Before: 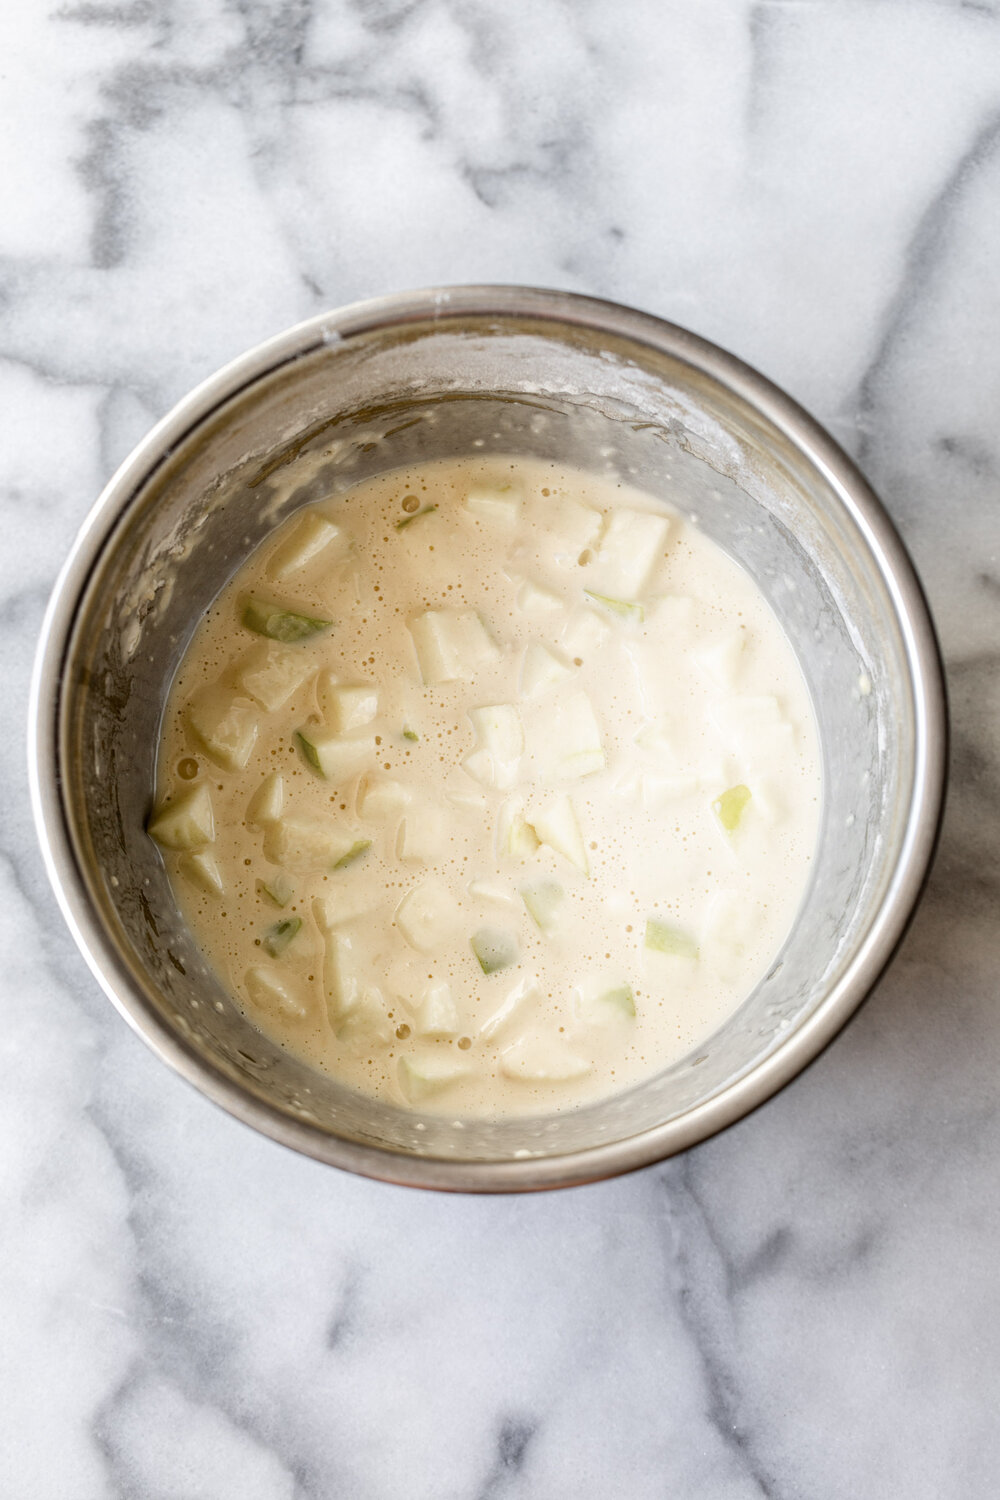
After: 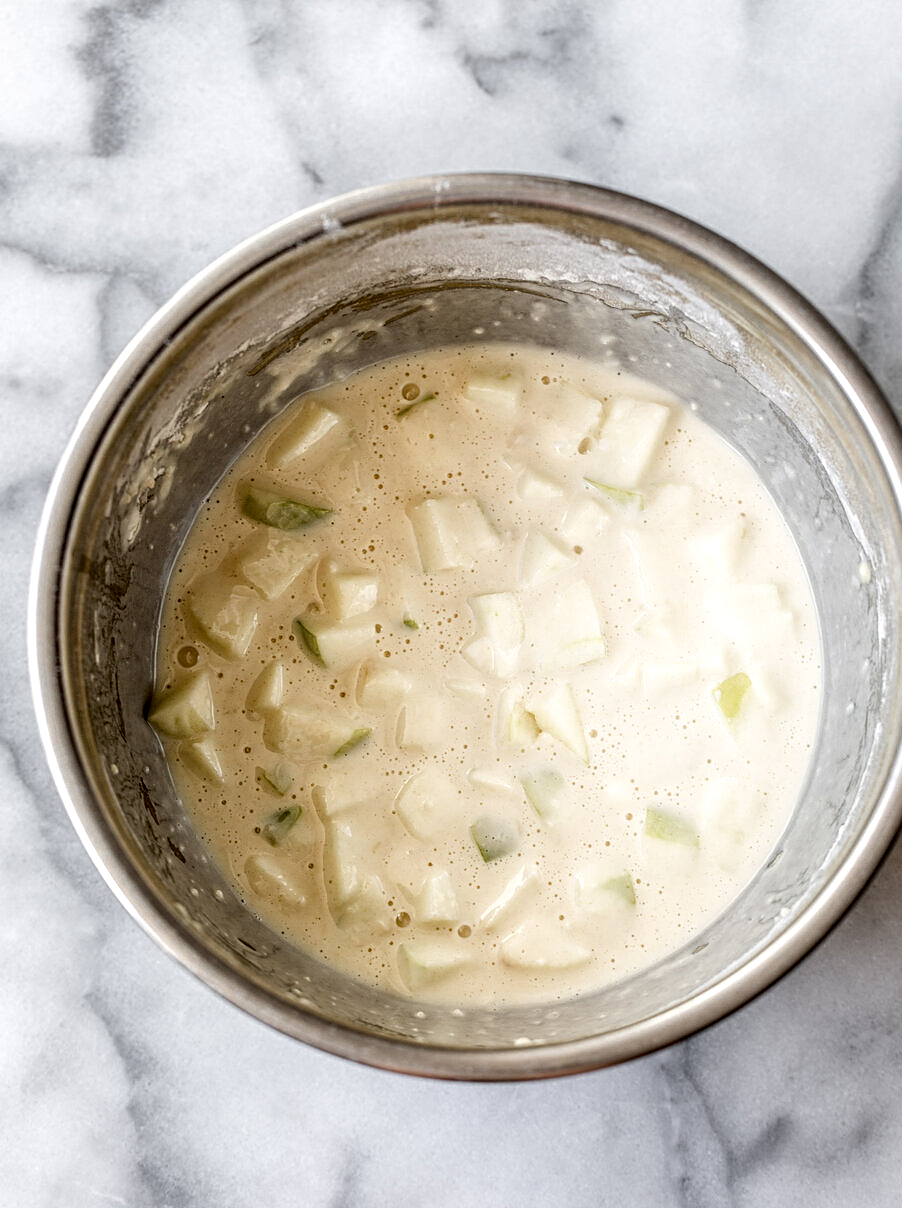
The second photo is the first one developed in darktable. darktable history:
sharpen: on, module defaults
crop: top 7.49%, right 9.717%, bottom 11.943%
local contrast: detail 130%
